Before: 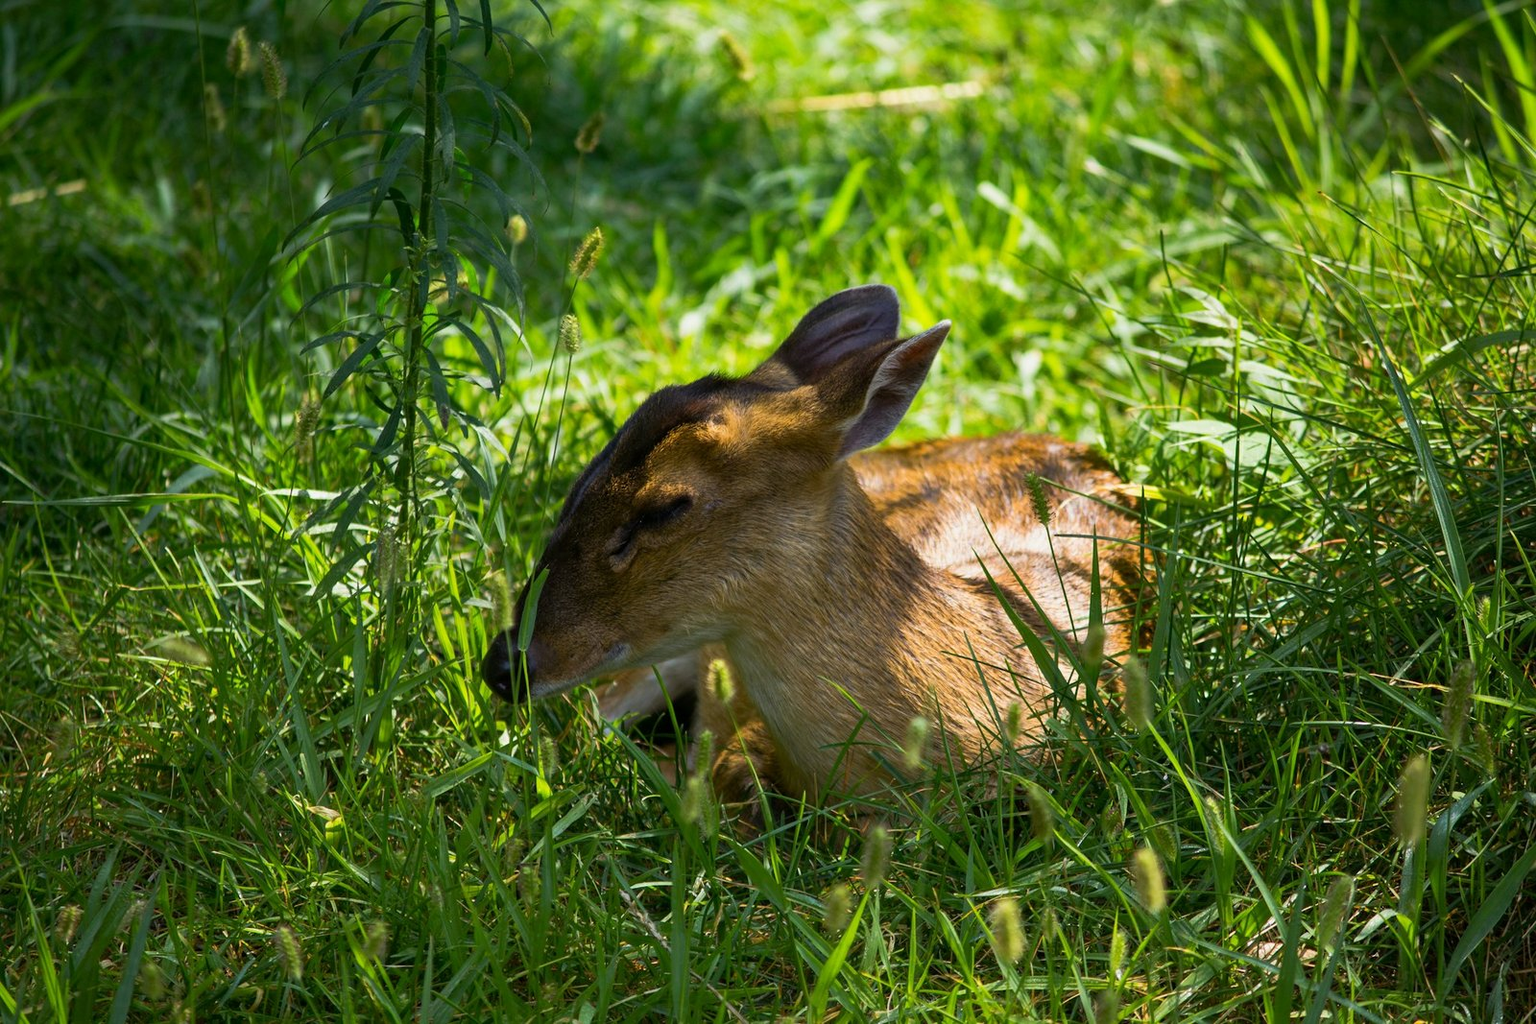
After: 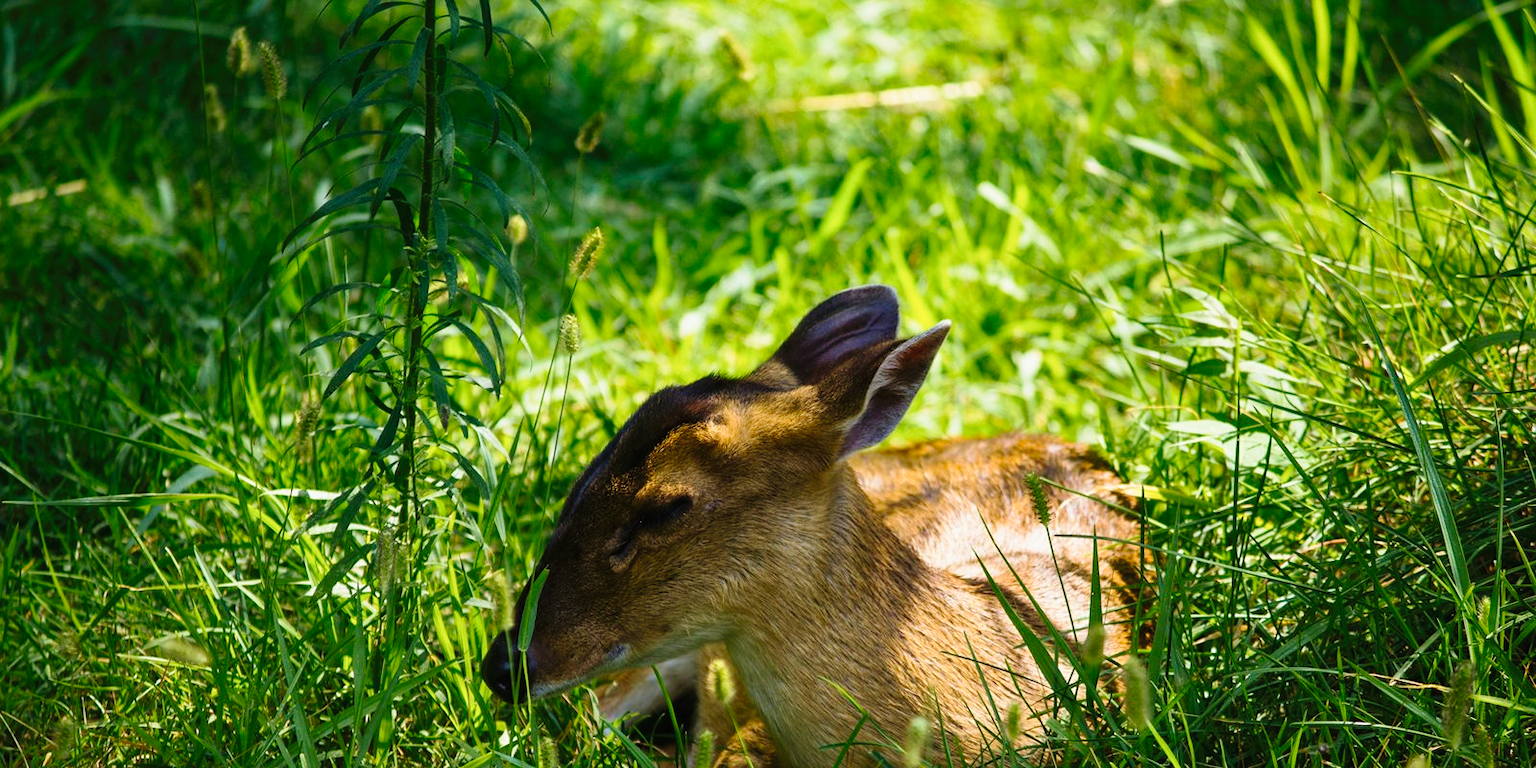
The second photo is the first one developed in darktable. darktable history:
tone curve: curves: ch0 [(0, 0) (0.003, 0.015) (0.011, 0.019) (0.025, 0.027) (0.044, 0.041) (0.069, 0.055) (0.1, 0.079) (0.136, 0.099) (0.177, 0.149) (0.224, 0.216) (0.277, 0.292) (0.335, 0.383) (0.399, 0.474) (0.468, 0.556) (0.543, 0.632) (0.623, 0.711) (0.709, 0.789) (0.801, 0.871) (0.898, 0.944) (1, 1)], preserve colors none
velvia: on, module defaults
crop: bottom 24.993%
